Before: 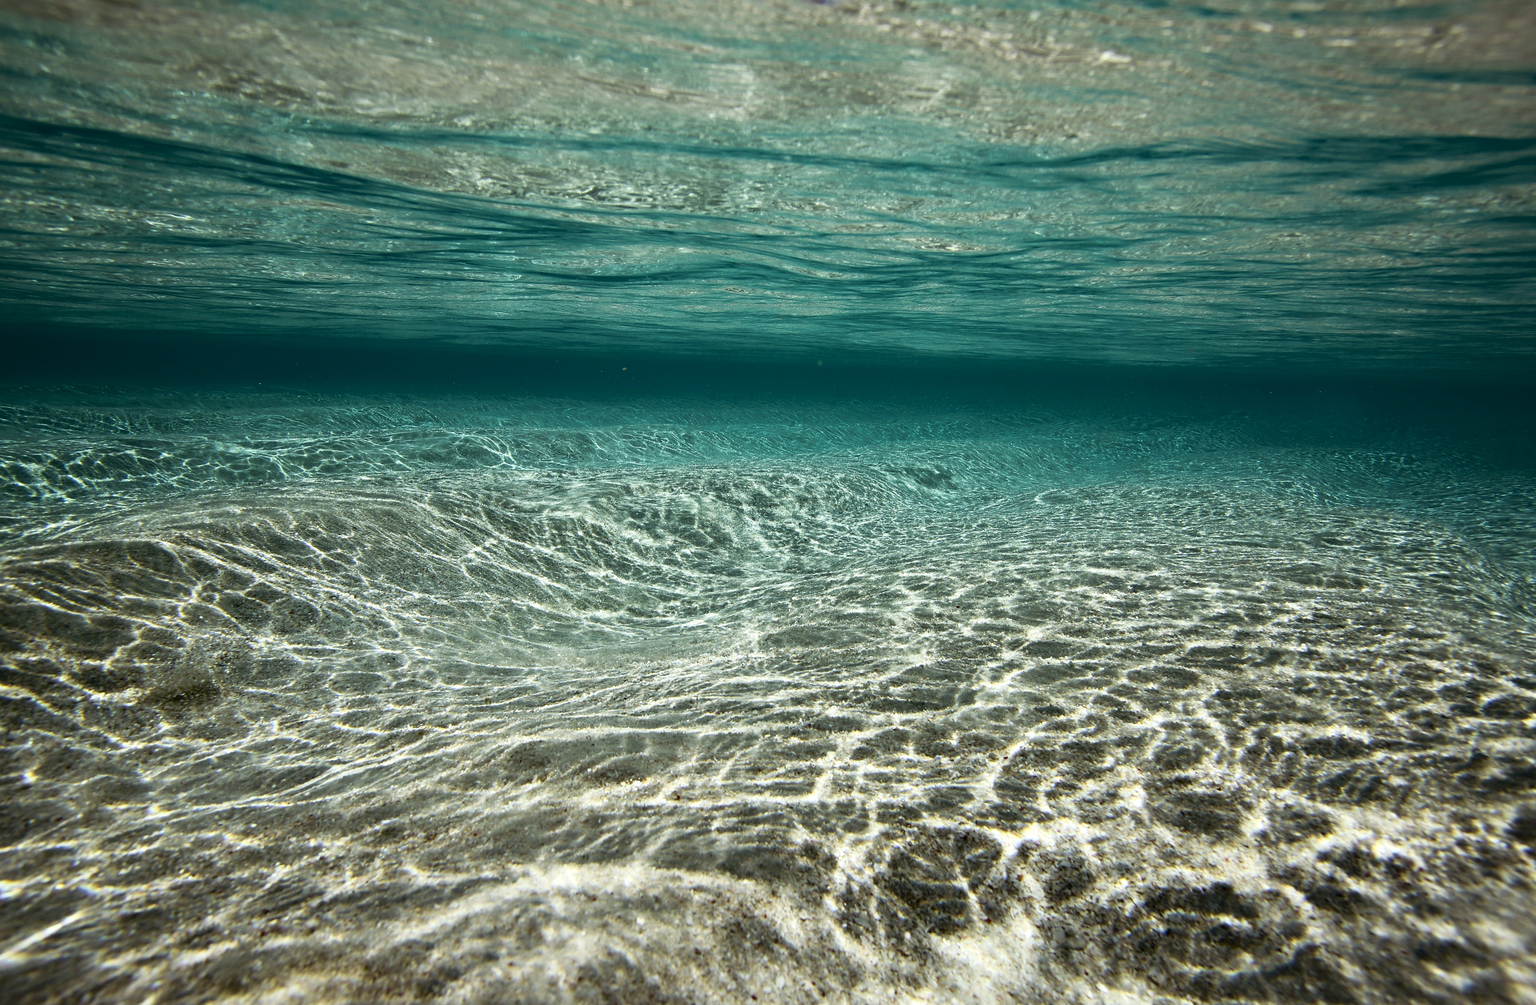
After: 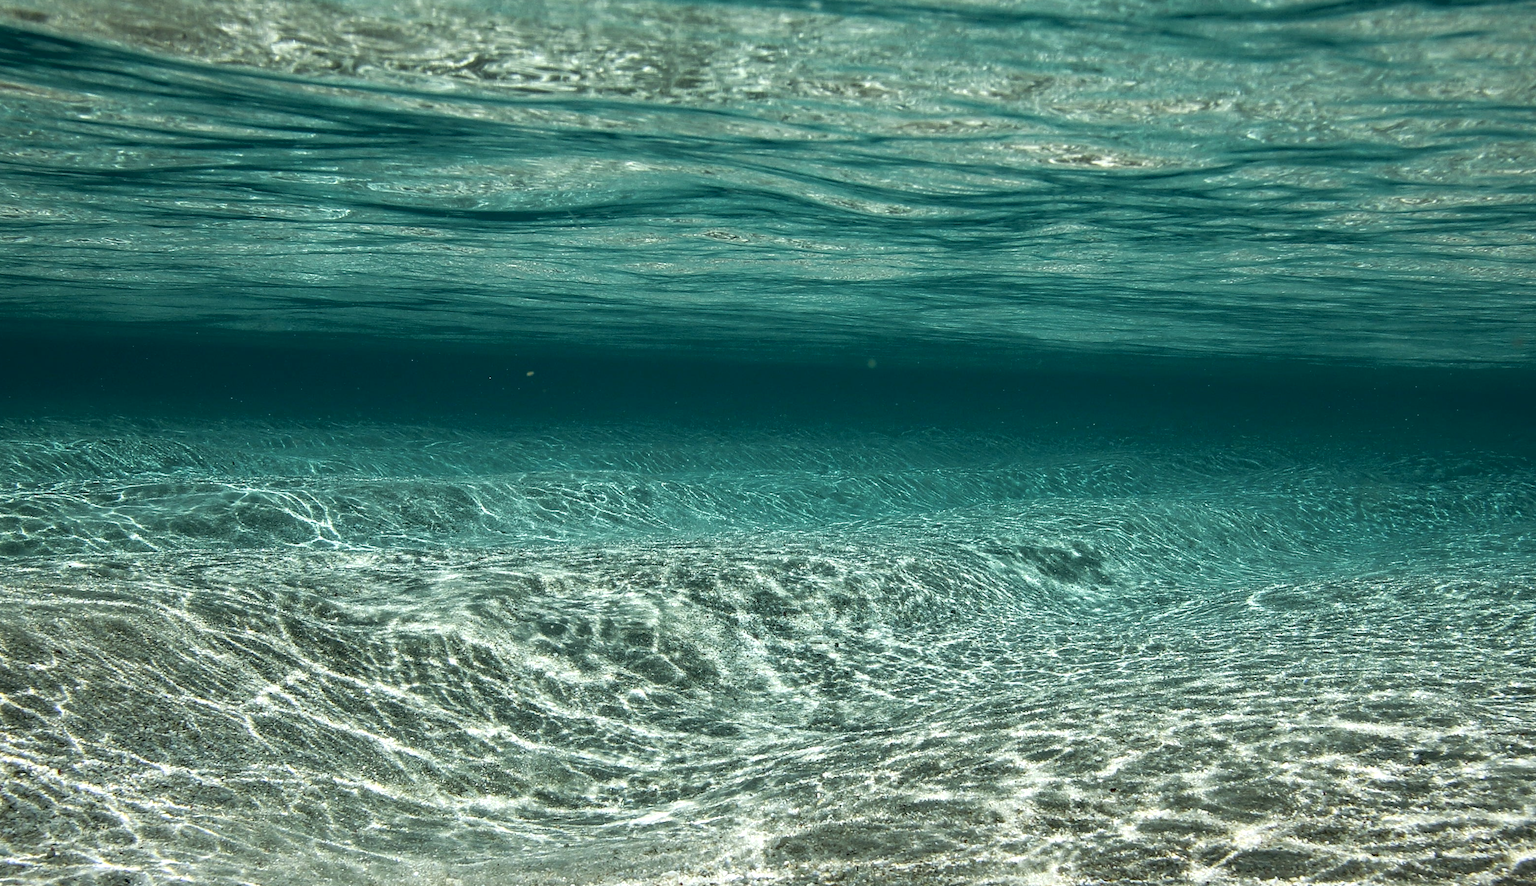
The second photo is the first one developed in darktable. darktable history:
local contrast: on, module defaults
crop: left 20.932%, top 15.471%, right 21.848%, bottom 34.081%
